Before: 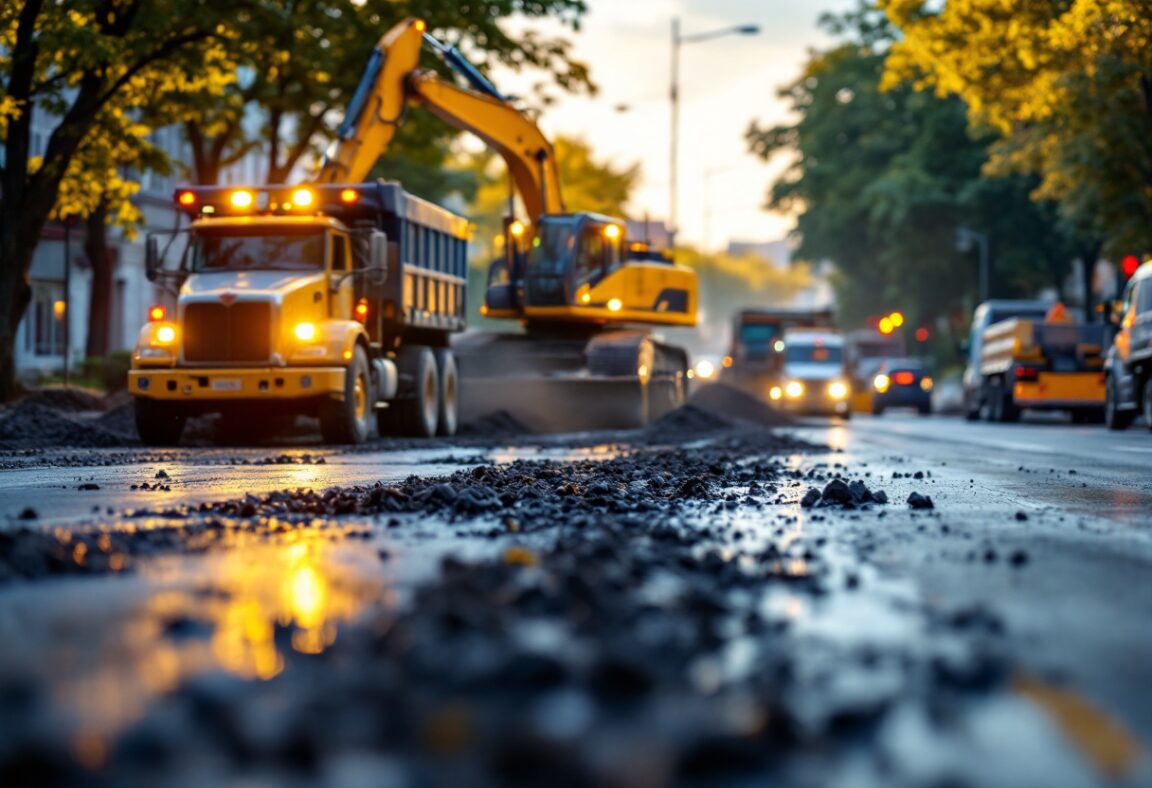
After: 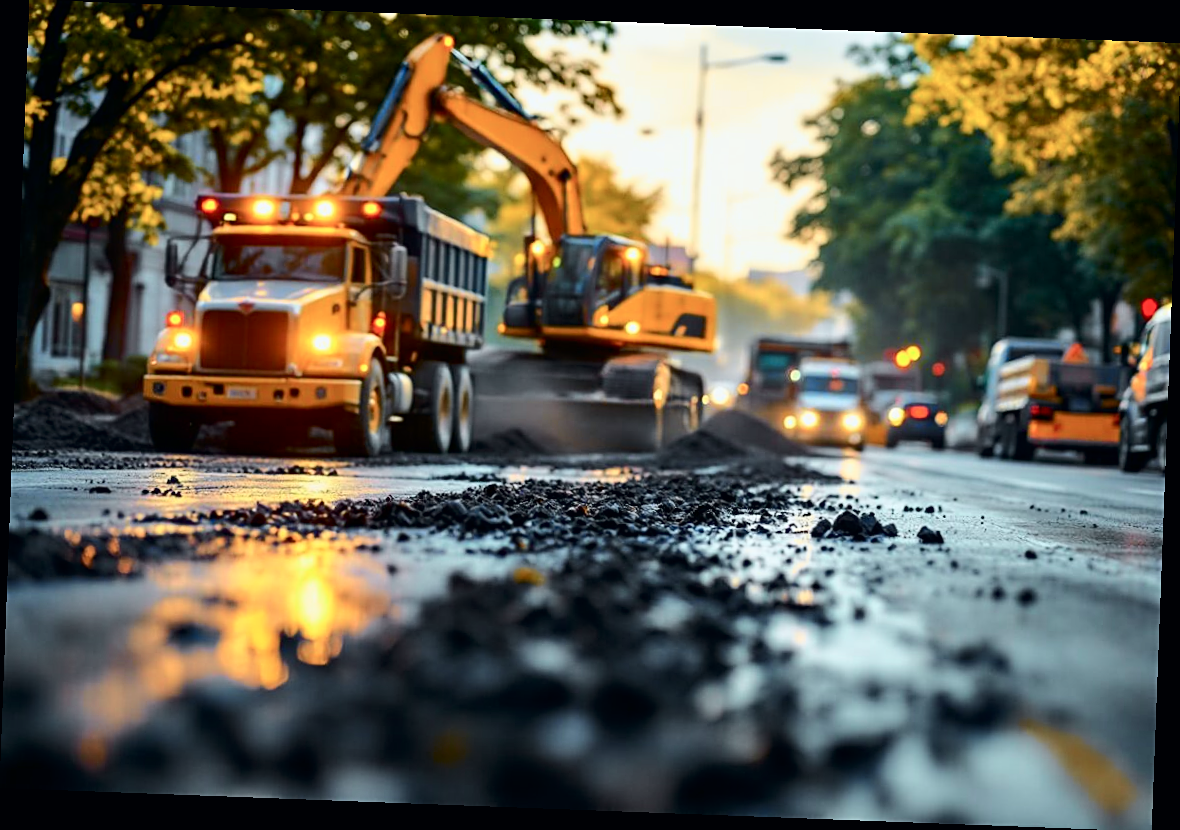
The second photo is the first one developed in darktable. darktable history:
sharpen: amount 0.478
crop: bottom 0.071%
rotate and perspective: rotation 2.17°, automatic cropping off
tone curve: curves: ch0 [(0, 0) (0.035, 0.017) (0.131, 0.108) (0.279, 0.279) (0.476, 0.554) (0.617, 0.693) (0.704, 0.77) (0.801, 0.854) (0.895, 0.927) (1, 0.976)]; ch1 [(0, 0) (0.318, 0.278) (0.444, 0.427) (0.493, 0.488) (0.504, 0.497) (0.537, 0.538) (0.594, 0.616) (0.746, 0.764) (1, 1)]; ch2 [(0, 0) (0.316, 0.292) (0.381, 0.37) (0.423, 0.448) (0.476, 0.482) (0.502, 0.495) (0.529, 0.547) (0.583, 0.608) (0.639, 0.657) (0.7, 0.7) (0.861, 0.808) (1, 0.951)], color space Lab, independent channels, preserve colors none
